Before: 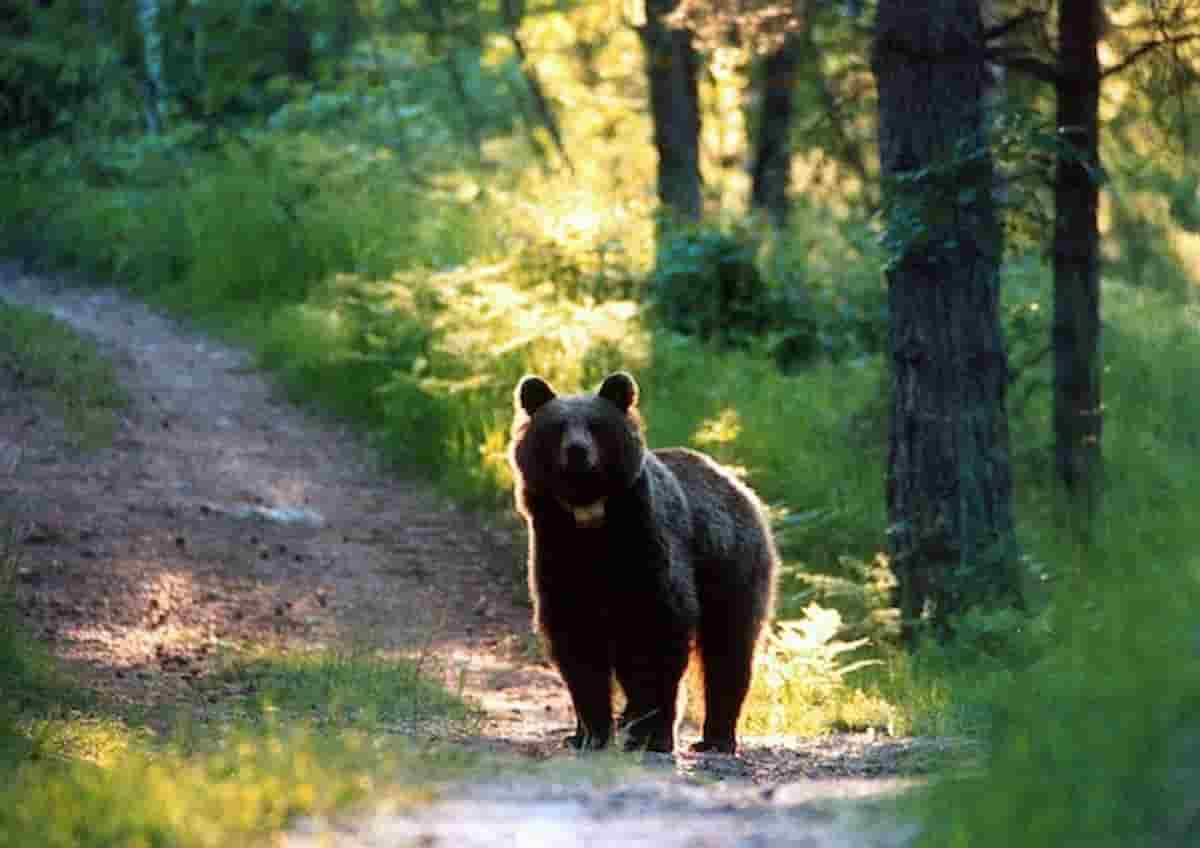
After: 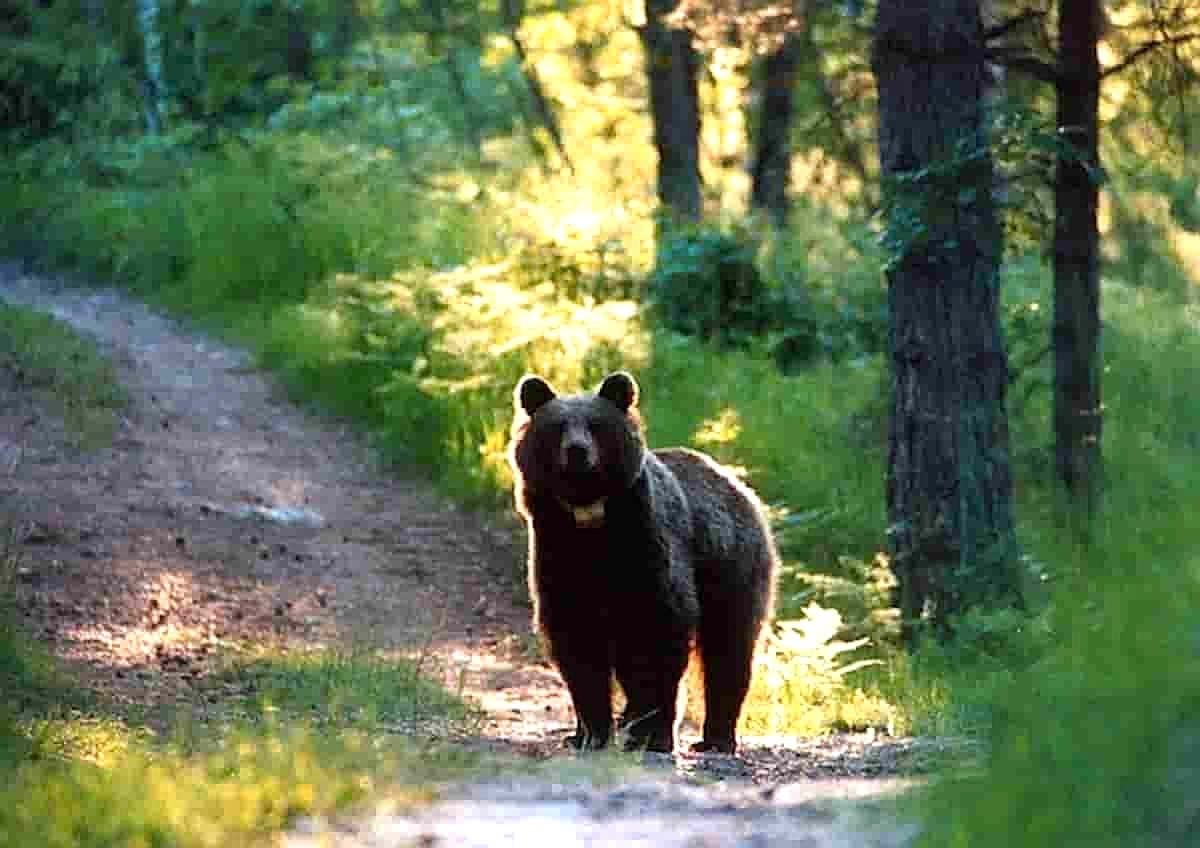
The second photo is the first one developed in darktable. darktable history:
sharpen: on, module defaults
exposure: exposure 0.269 EV, compensate highlight preservation false
shadows and highlights: shadows 12.68, white point adjustment 1.13, soften with gaussian
color balance rgb: perceptual saturation grading › global saturation 1.697%, perceptual saturation grading › highlights -3.043%, perceptual saturation grading › mid-tones 4.097%, perceptual saturation grading › shadows 7.442%
